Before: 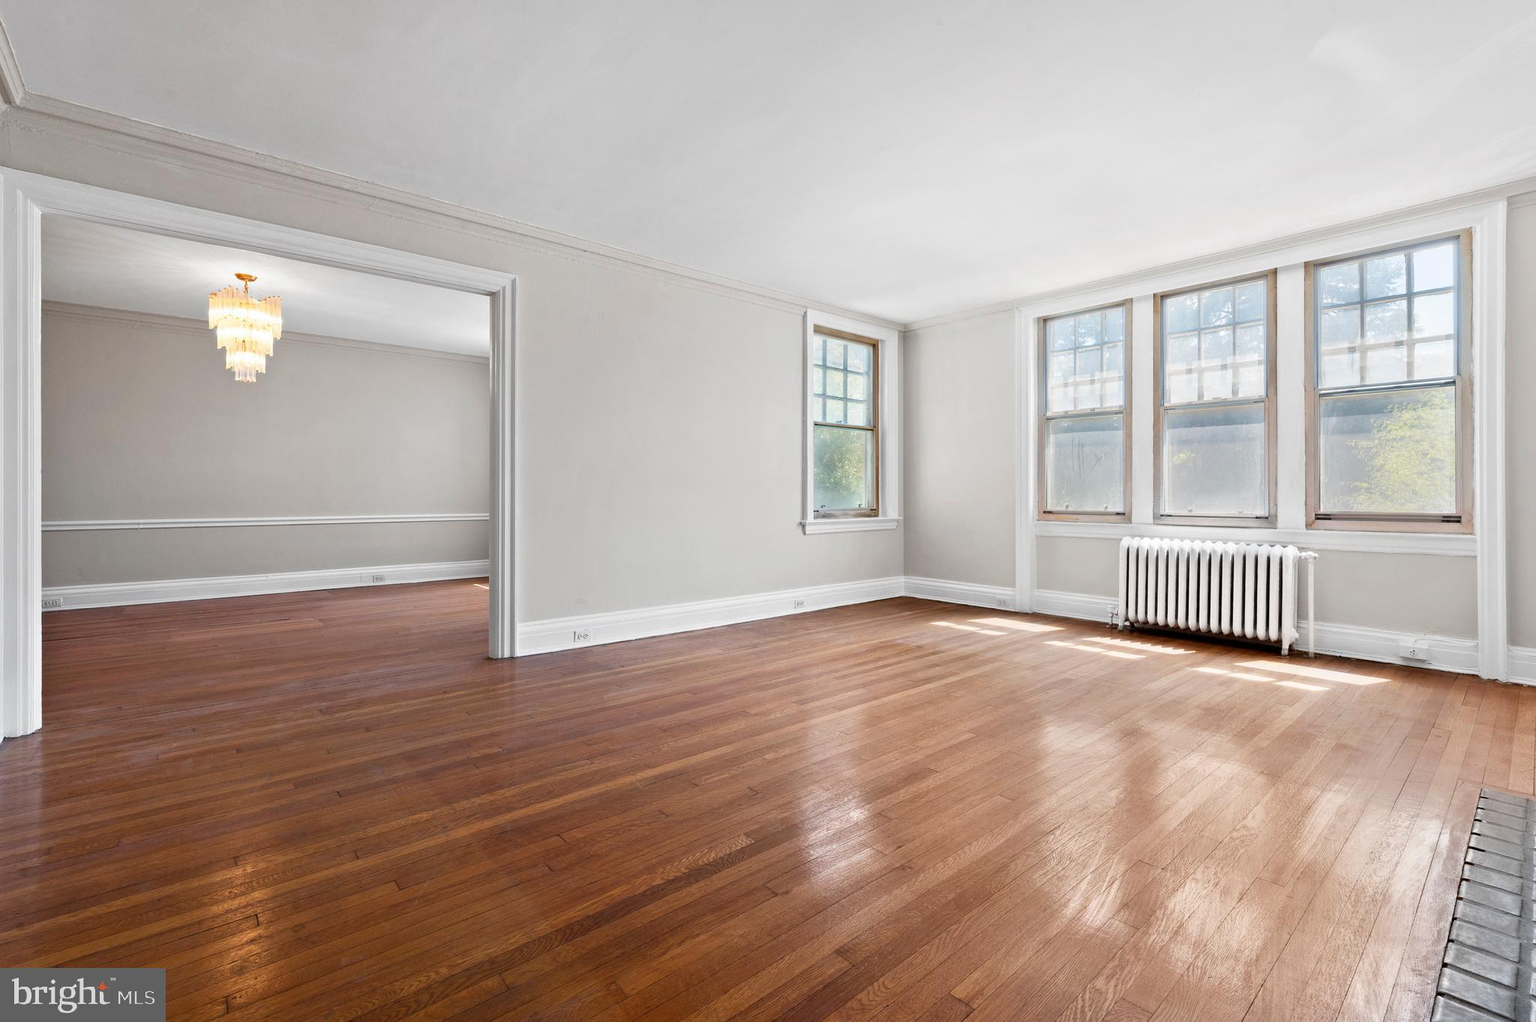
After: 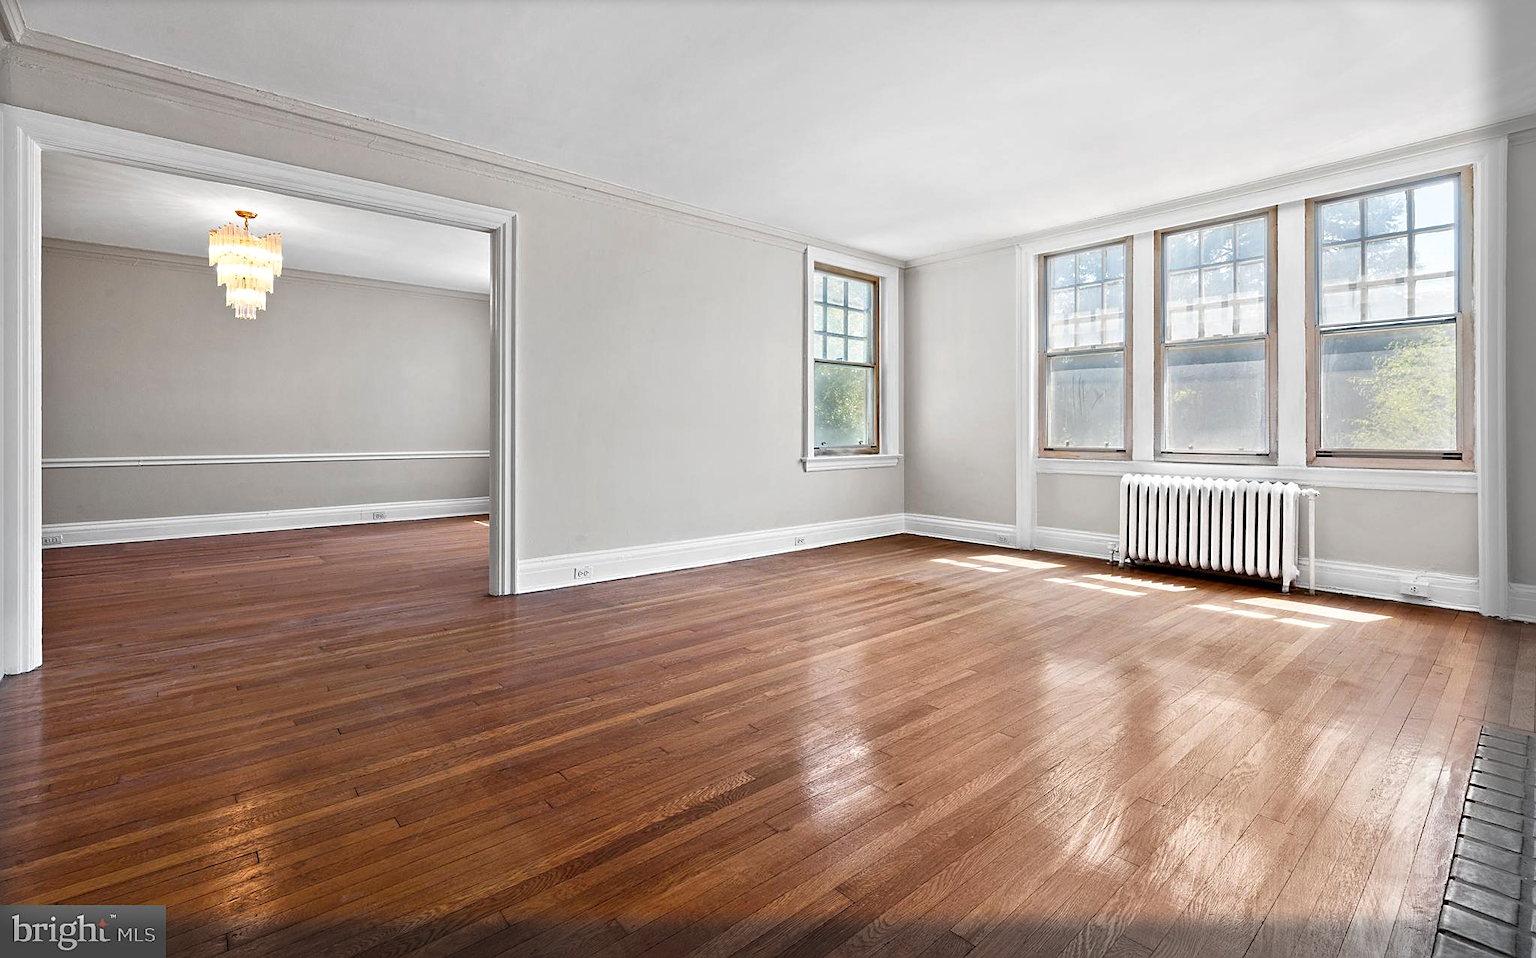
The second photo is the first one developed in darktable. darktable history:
crop and rotate: top 6.189%
local contrast: mode bilateral grid, contrast 25, coarseness 50, detail 122%, midtone range 0.2
vignetting: fall-off start 93.36%, fall-off radius 6.12%, center (-0.033, -0.045), automatic ratio true, width/height ratio 1.332, shape 0.045, dithering 8-bit output
sharpen: on, module defaults
